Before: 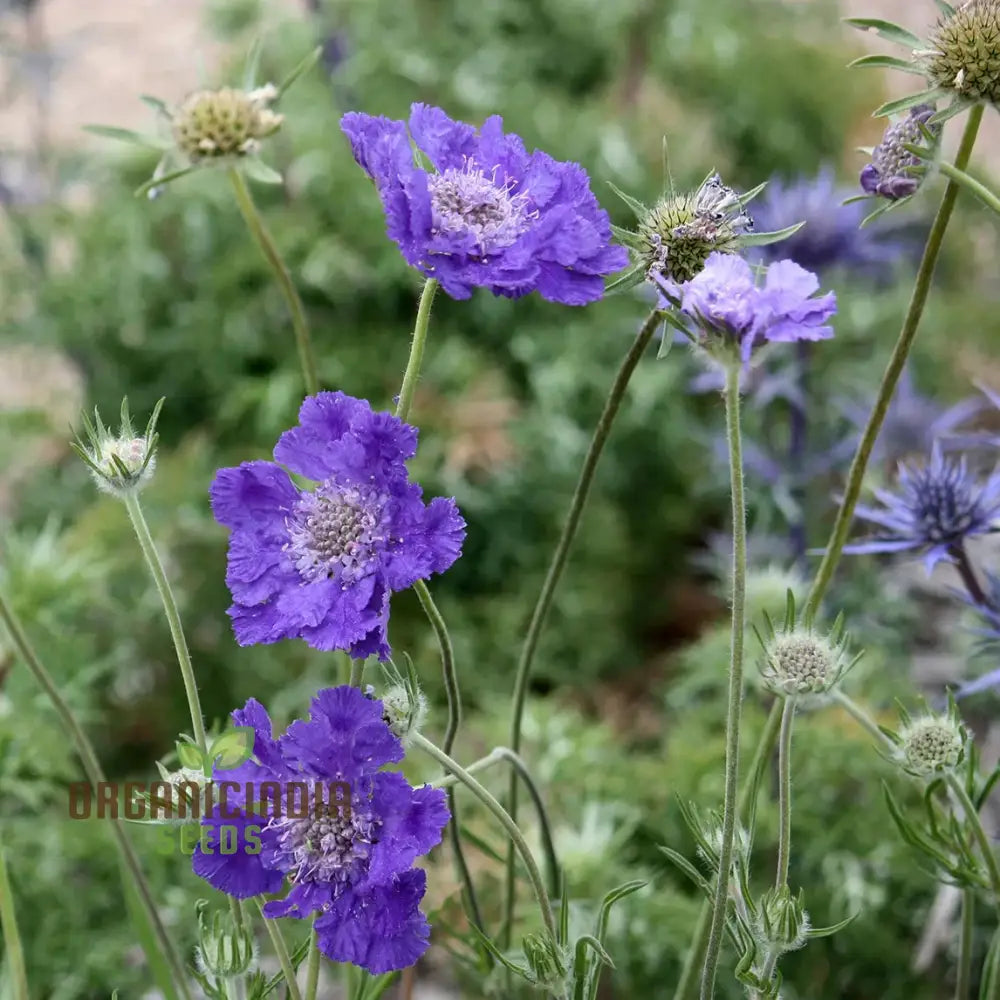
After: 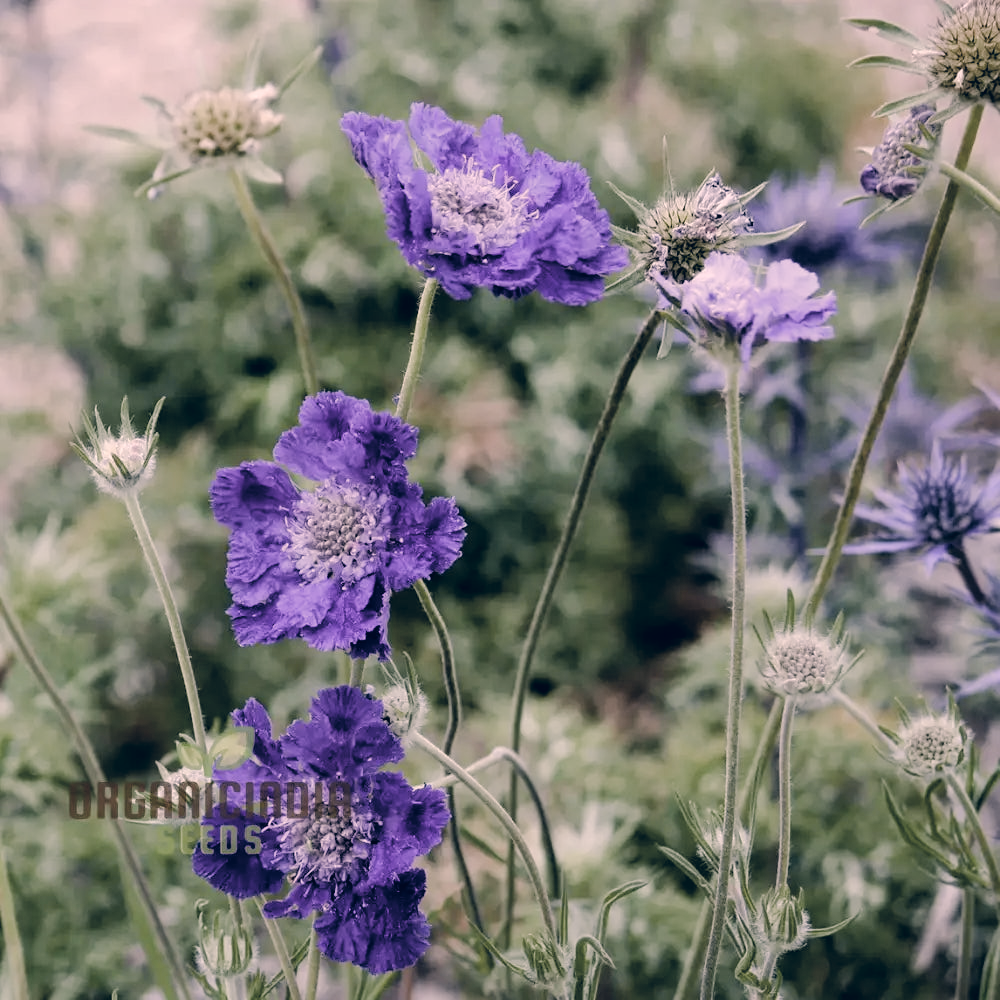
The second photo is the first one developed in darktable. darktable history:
contrast brightness saturation: contrast -0.045, saturation -0.417
color correction: highlights a* 14.27, highlights b* 6.01, shadows a* -5.46, shadows b* -15.26, saturation 0.854
color balance rgb: shadows lift › chroma 1.012%, shadows lift › hue 31.31°, perceptual saturation grading › global saturation 0.724%, perceptual saturation grading › highlights -29.162%, perceptual saturation grading › mid-tones 29.313%, perceptual saturation grading › shadows 58.595%
tone curve: curves: ch0 [(0.003, 0) (0.066, 0.017) (0.163, 0.09) (0.264, 0.238) (0.395, 0.421) (0.517, 0.575) (0.633, 0.687) (0.791, 0.814) (1, 1)]; ch1 [(0, 0) (0.149, 0.17) (0.327, 0.339) (0.39, 0.403) (0.456, 0.463) (0.501, 0.502) (0.512, 0.507) (0.53, 0.533) (0.575, 0.592) (0.671, 0.655) (0.729, 0.679) (1, 1)]; ch2 [(0, 0) (0.337, 0.382) (0.464, 0.47) (0.501, 0.502) (0.527, 0.532) (0.563, 0.555) (0.615, 0.61) (0.663, 0.68) (1, 1)], color space Lab, linked channels, preserve colors none
